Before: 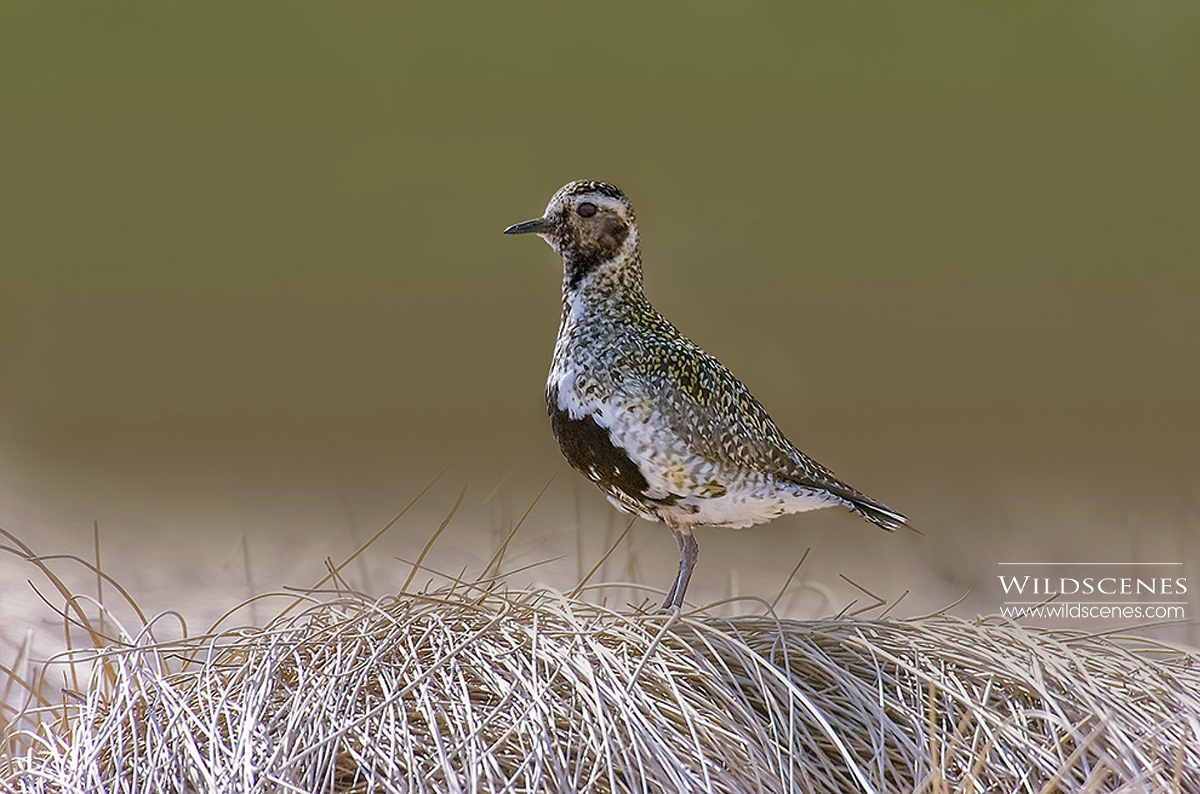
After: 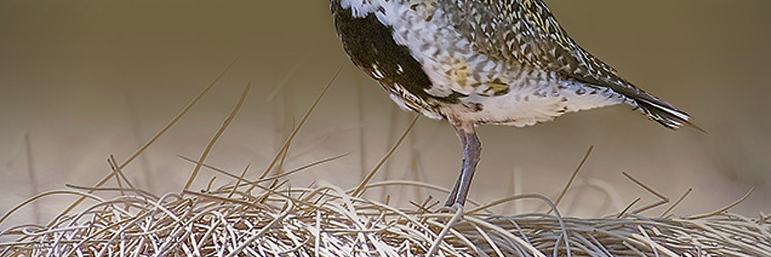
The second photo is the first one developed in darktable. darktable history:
color balance rgb: perceptual saturation grading › global saturation 0.34%, global vibrance 16.302%, saturation formula JzAzBz (2021)
vignetting: fall-off radius 60.59%
crop: left 18.153%, top 50.708%, right 17.548%, bottom 16.88%
